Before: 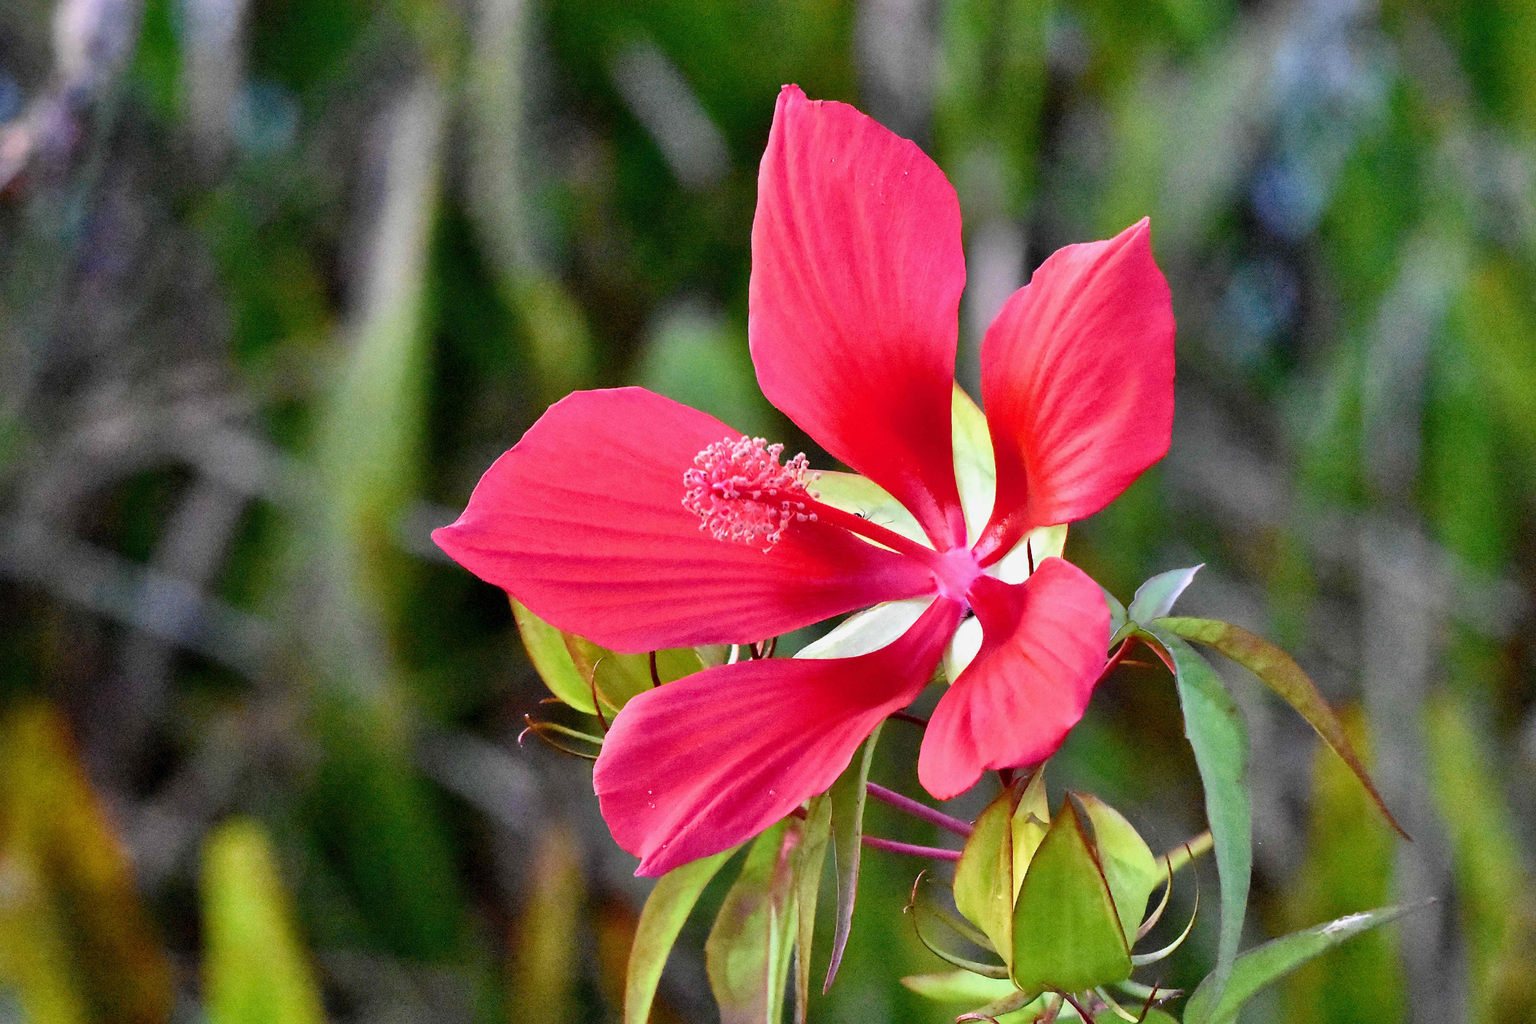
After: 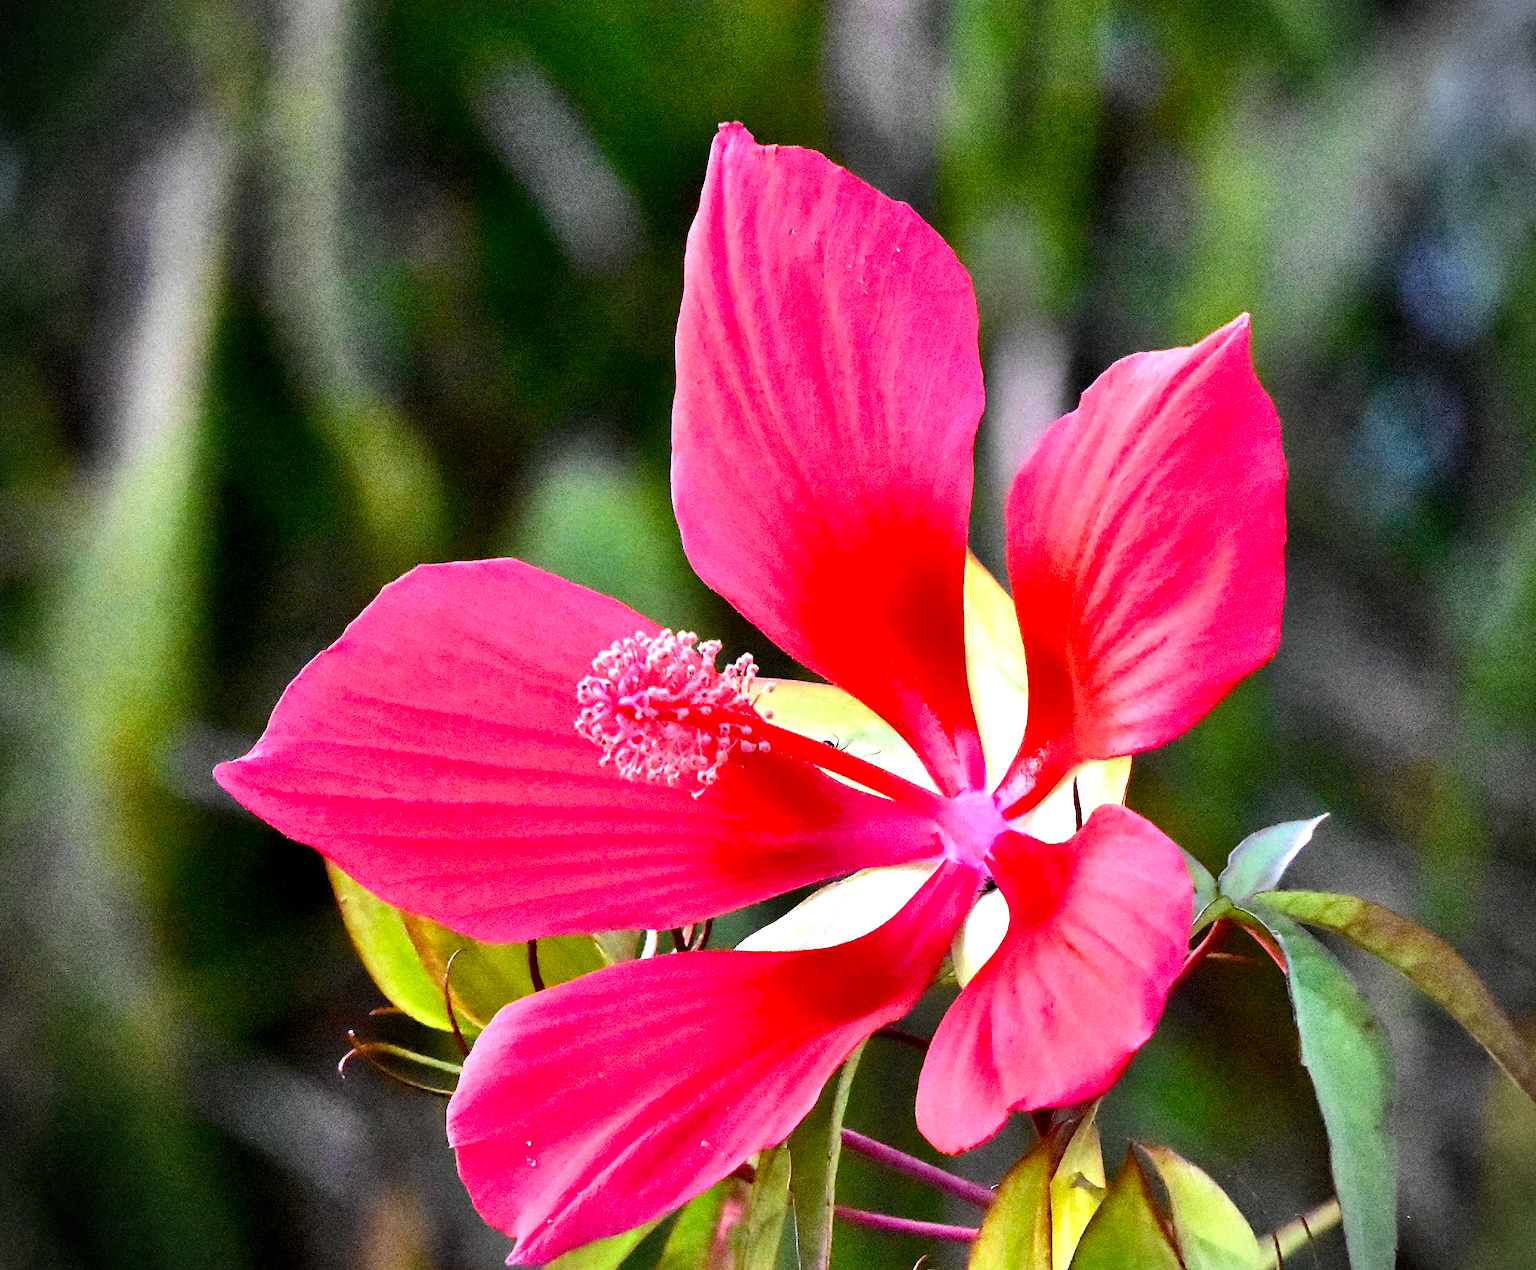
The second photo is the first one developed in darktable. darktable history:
tone equalizer: -8 EV -0.75 EV, -7 EV -0.7 EV, -6 EV -0.6 EV, -5 EV -0.4 EV, -3 EV 0.4 EV, -2 EV 0.6 EV, -1 EV 0.7 EV, +0 EV 0.75 EV, edges refinement/feathering 500, mask exposure compensation -1.57 EV, preserve details no
crop: left 18.479%, right 12.2%, bottom 13.971%
vignetting: dithering 8-bit output, unbound false
haze removal: compatibility mode true, adaptive false
